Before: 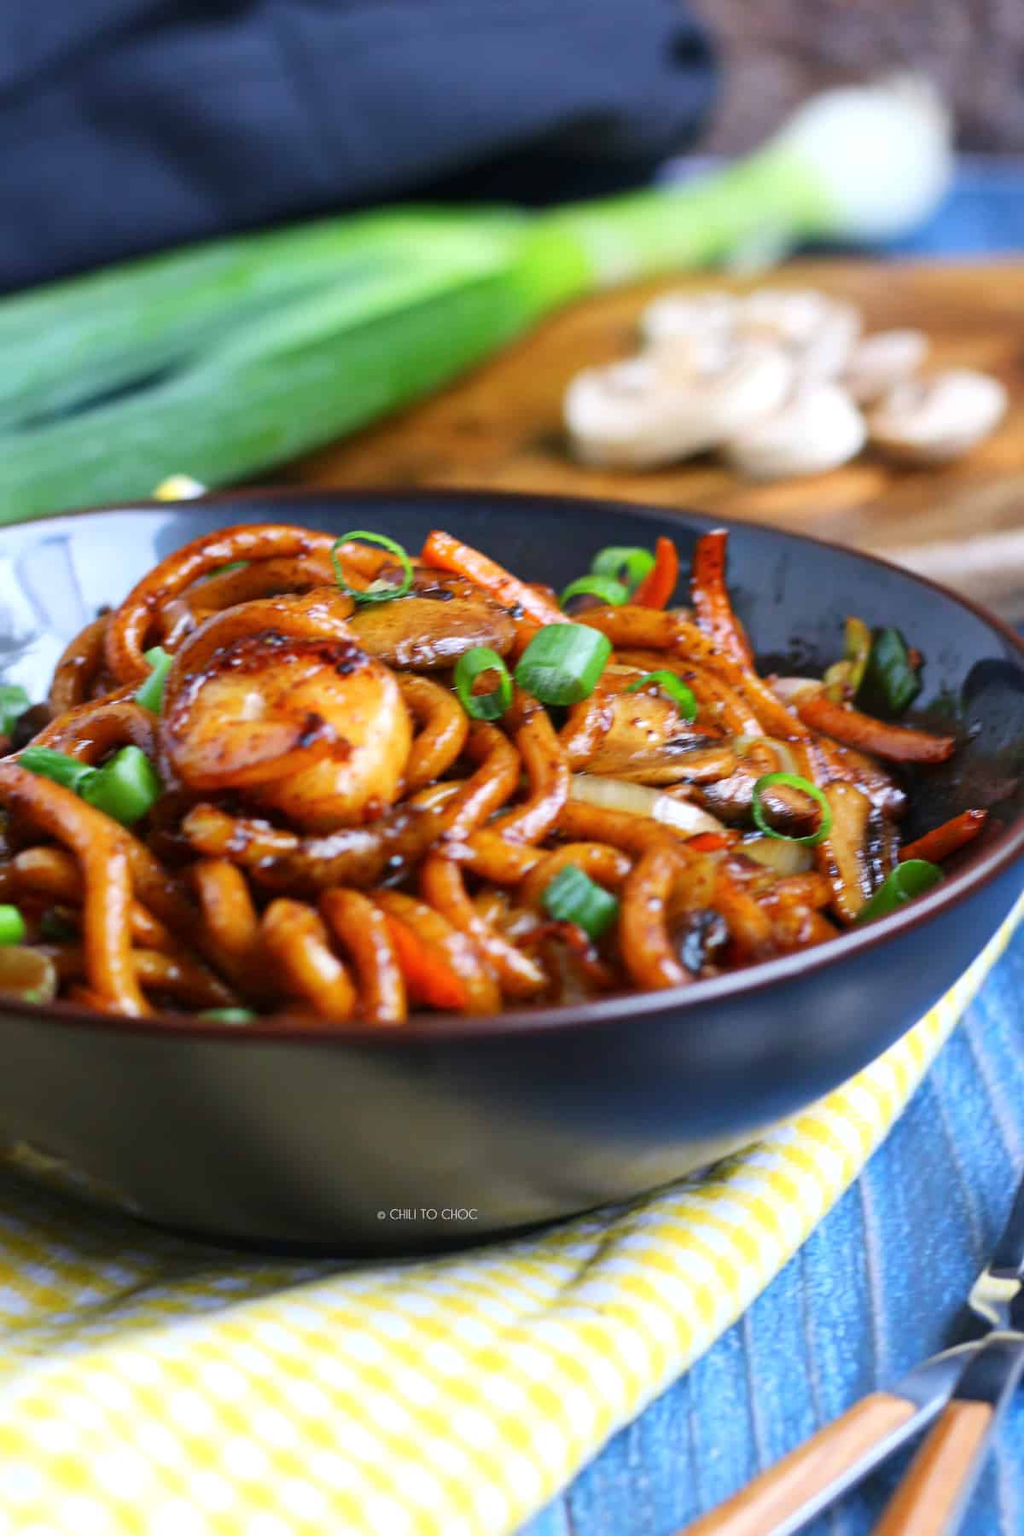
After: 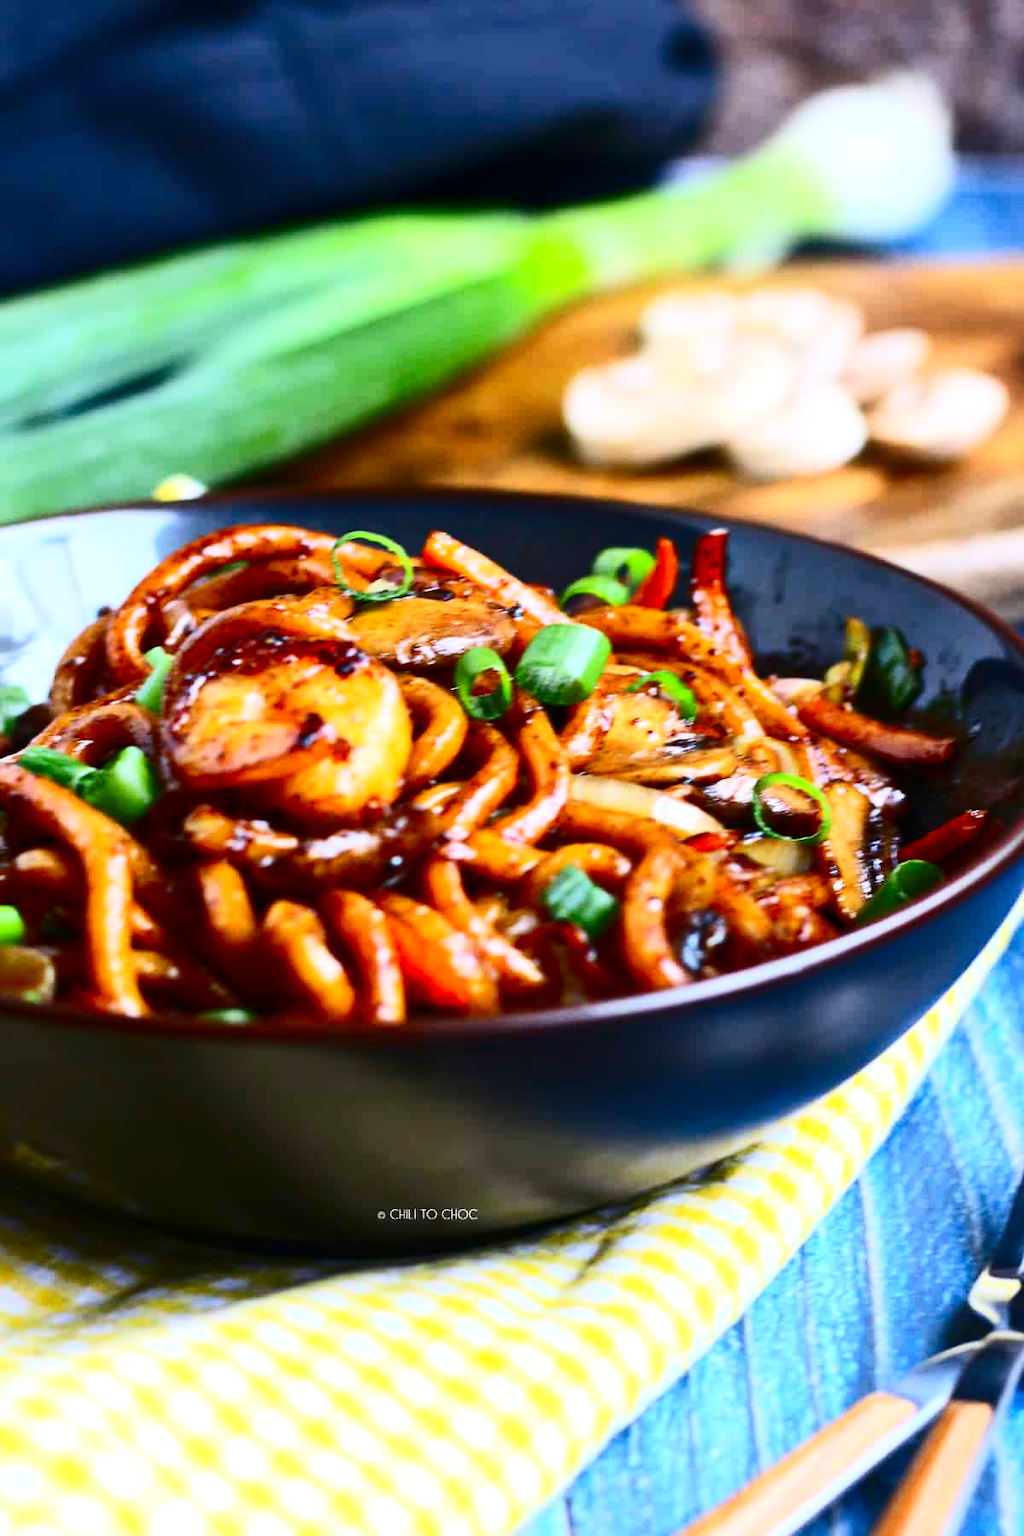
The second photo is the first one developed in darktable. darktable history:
contrast brightness saturation: contrast 0.411, brightness 0.054, saturation 0.262
